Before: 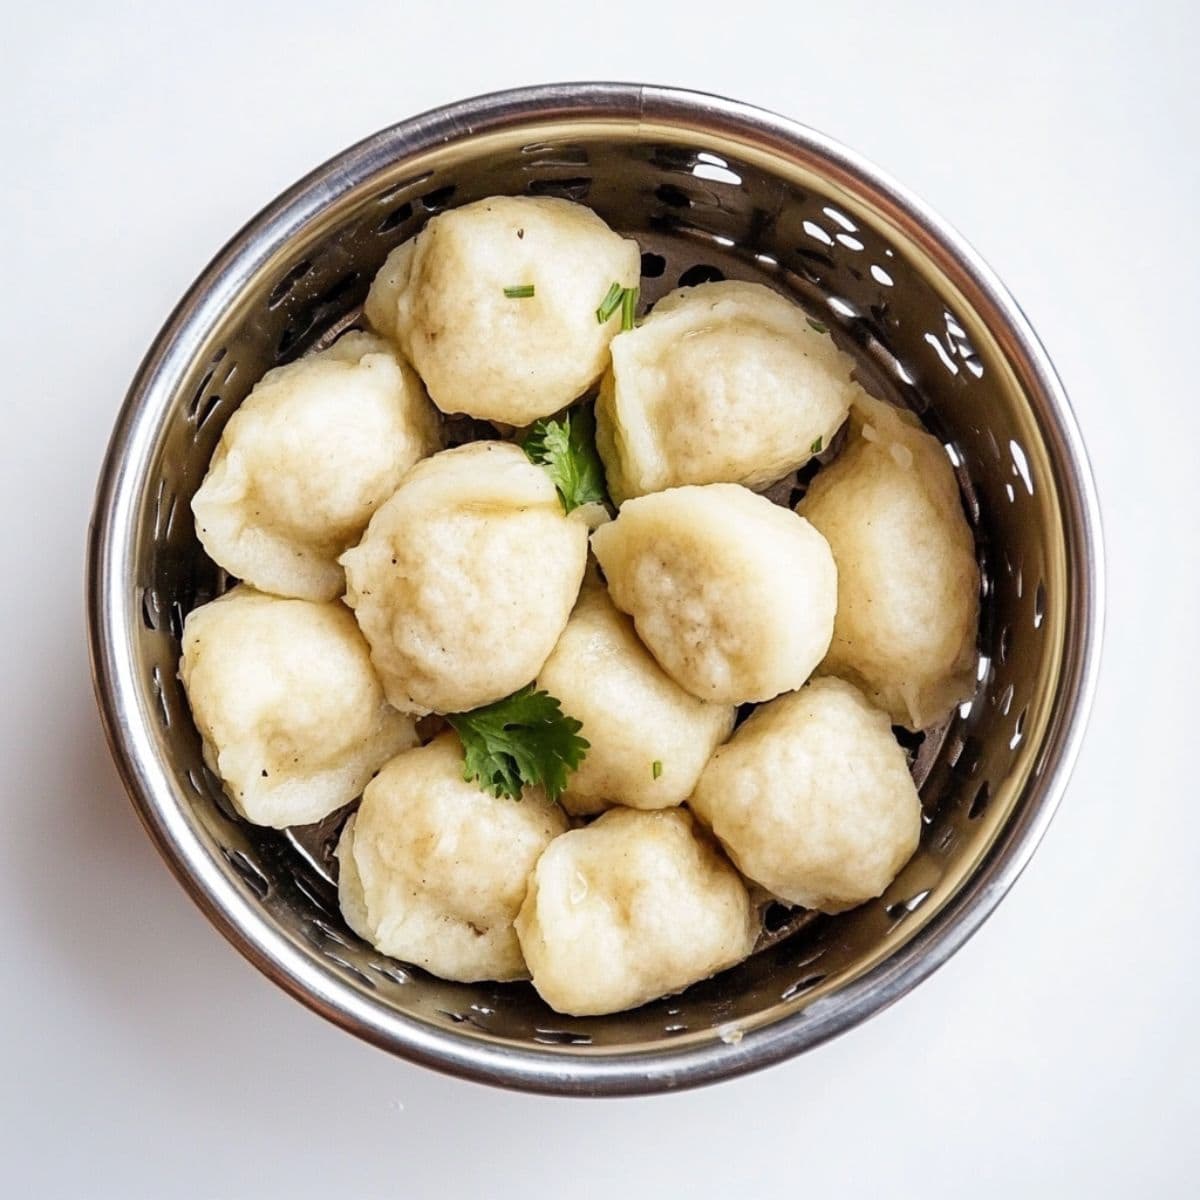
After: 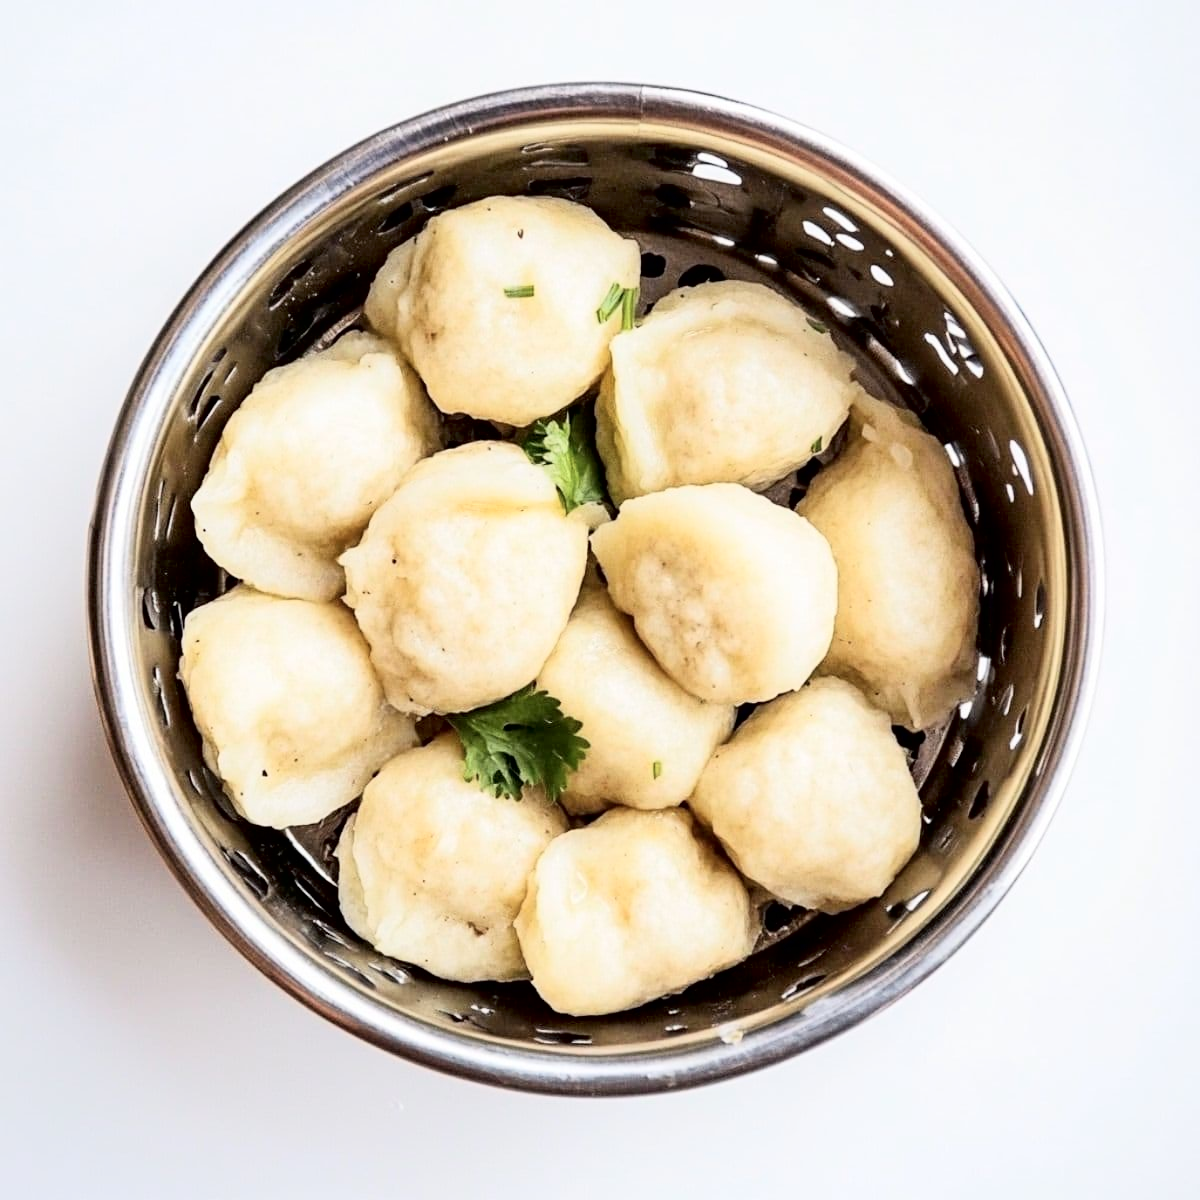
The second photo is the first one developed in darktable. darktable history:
tone curve: curves: ch0 [(0, 0) (0.082, 0.02) (0.129, 0.078) (0.275, 0.301) (0.67, 0.809) (1, 1)], color space Lab, independent channels, preserve colors none
